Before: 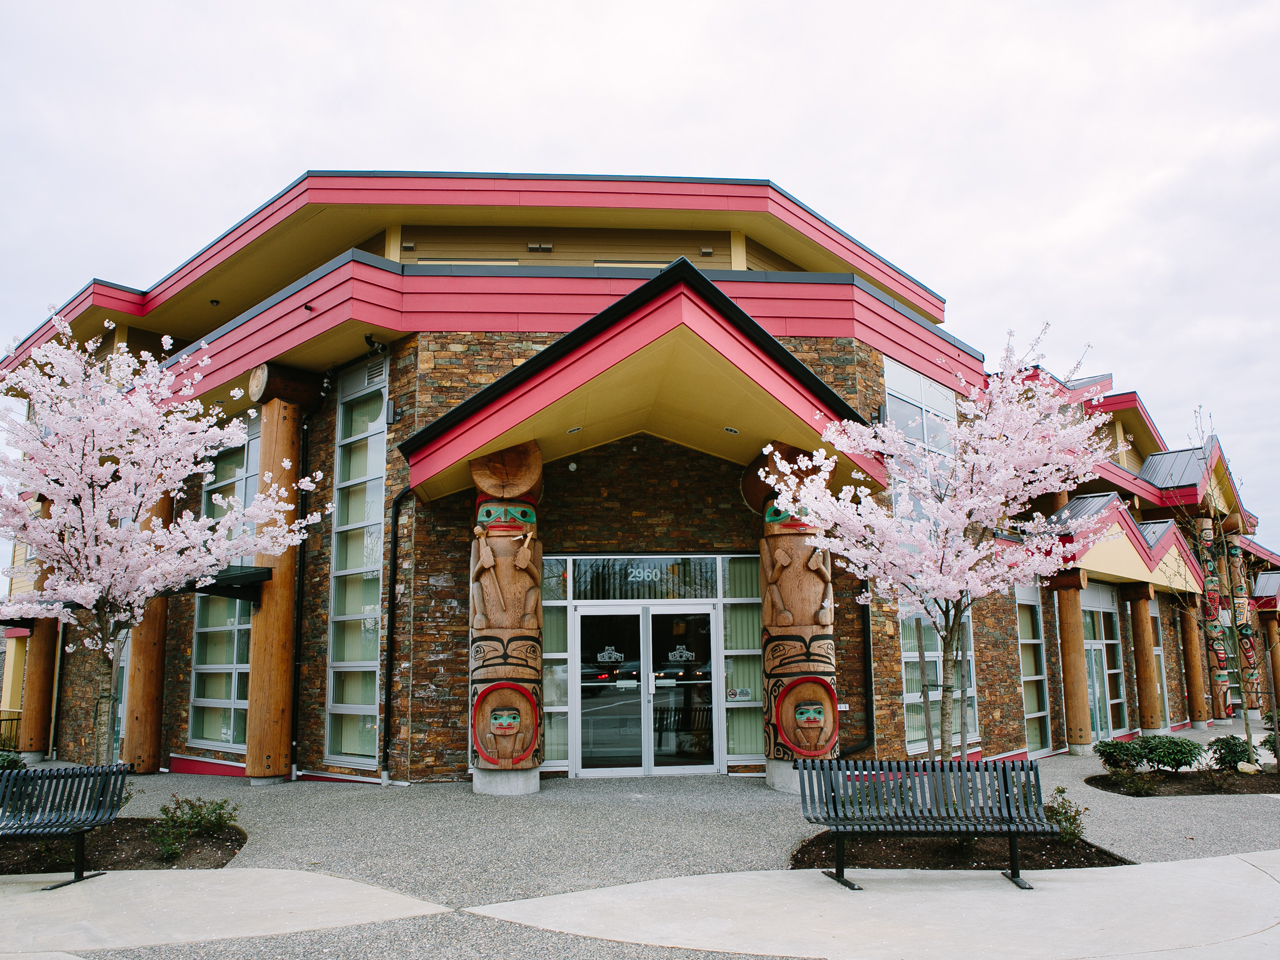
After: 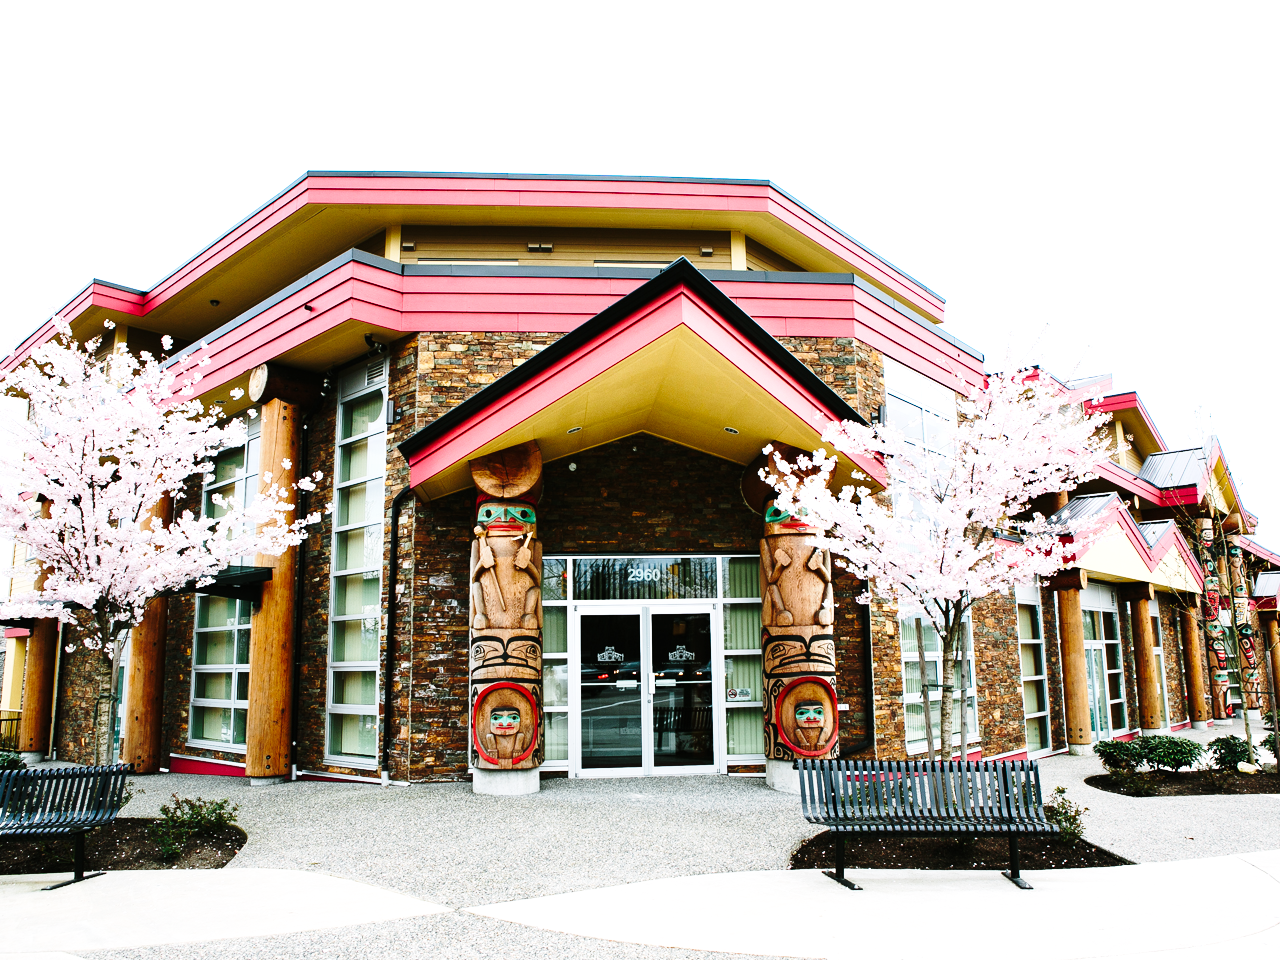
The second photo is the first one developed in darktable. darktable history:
tone equalizer: -8 EV -0.75 EV, -7 EV -0.7 EV, -6 EV -0.6 EV, -5 EV -0.4 EV, -3 EV 0.4 EV, -2 EV 0.6 EV, -1 EV 0.7 EV, +0 EV 0.75 EV, edges refinement/feathering 500, mask exposure compensation -1.57 EV, preserve details no
base curve: curves: ch0 [(0, 0) (0.028, 0.03) (0.121, 0.232) (0.46, 0.748) (0.859, 0.968) (1, 1)], preserve colors none
